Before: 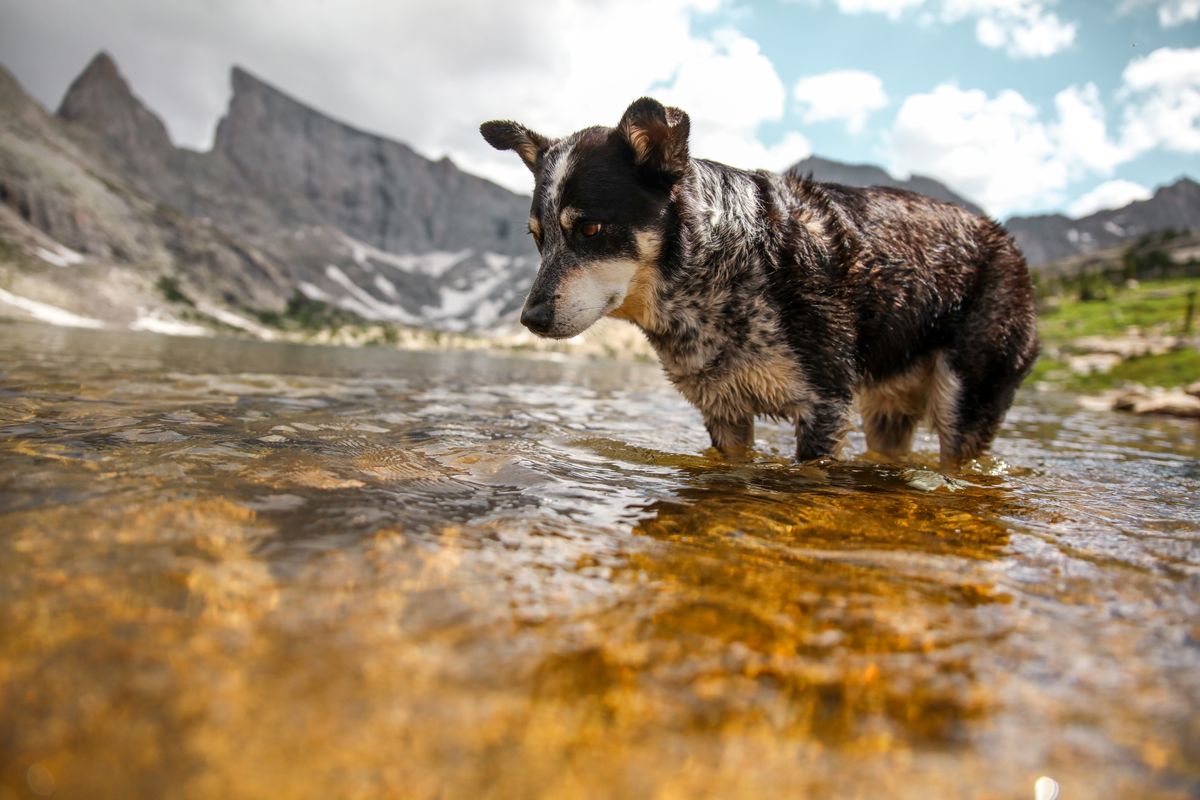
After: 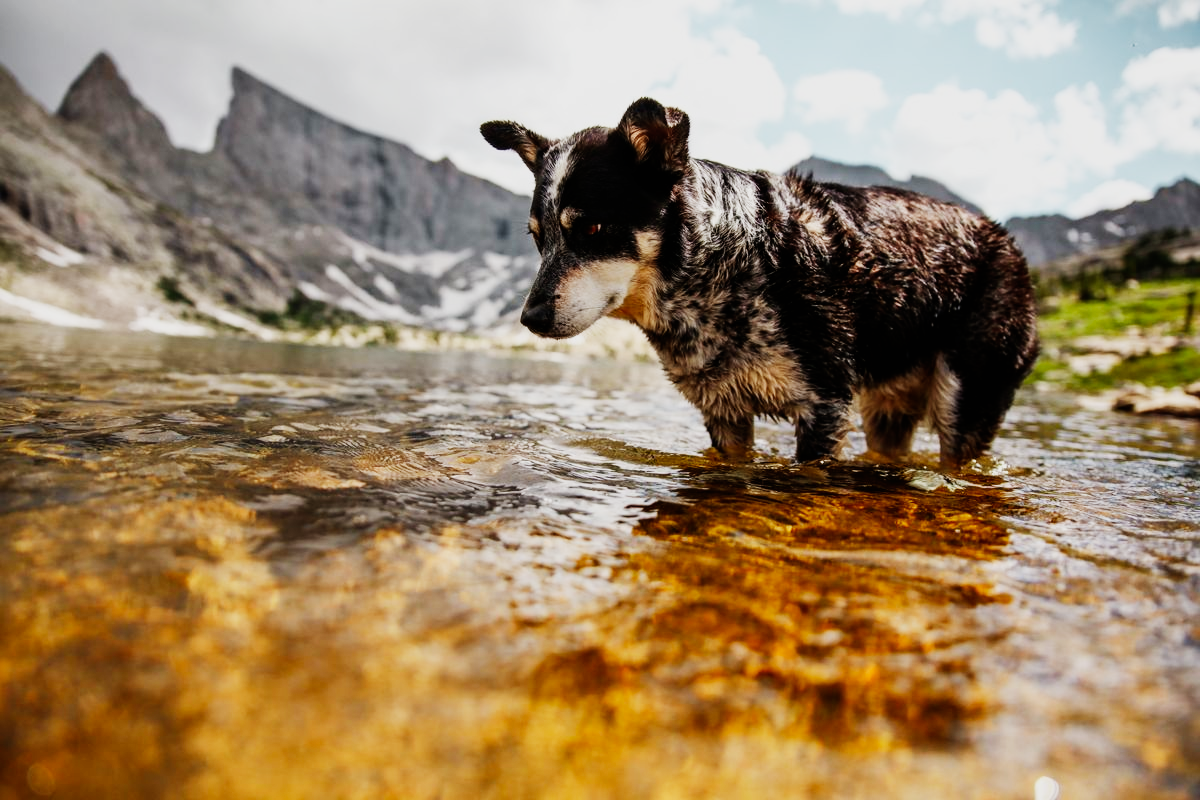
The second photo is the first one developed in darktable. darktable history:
sigmoid: contrast 2, skew -0.2, preserve hue 0%, red attenuation 0.1, red rotation 0.035, green attenuation 0.1, green rotation -0.017, blue attenuation 0.15, blue rotation -0.052, base primaries Rec2020
exposure: compensate highlight preservation false
